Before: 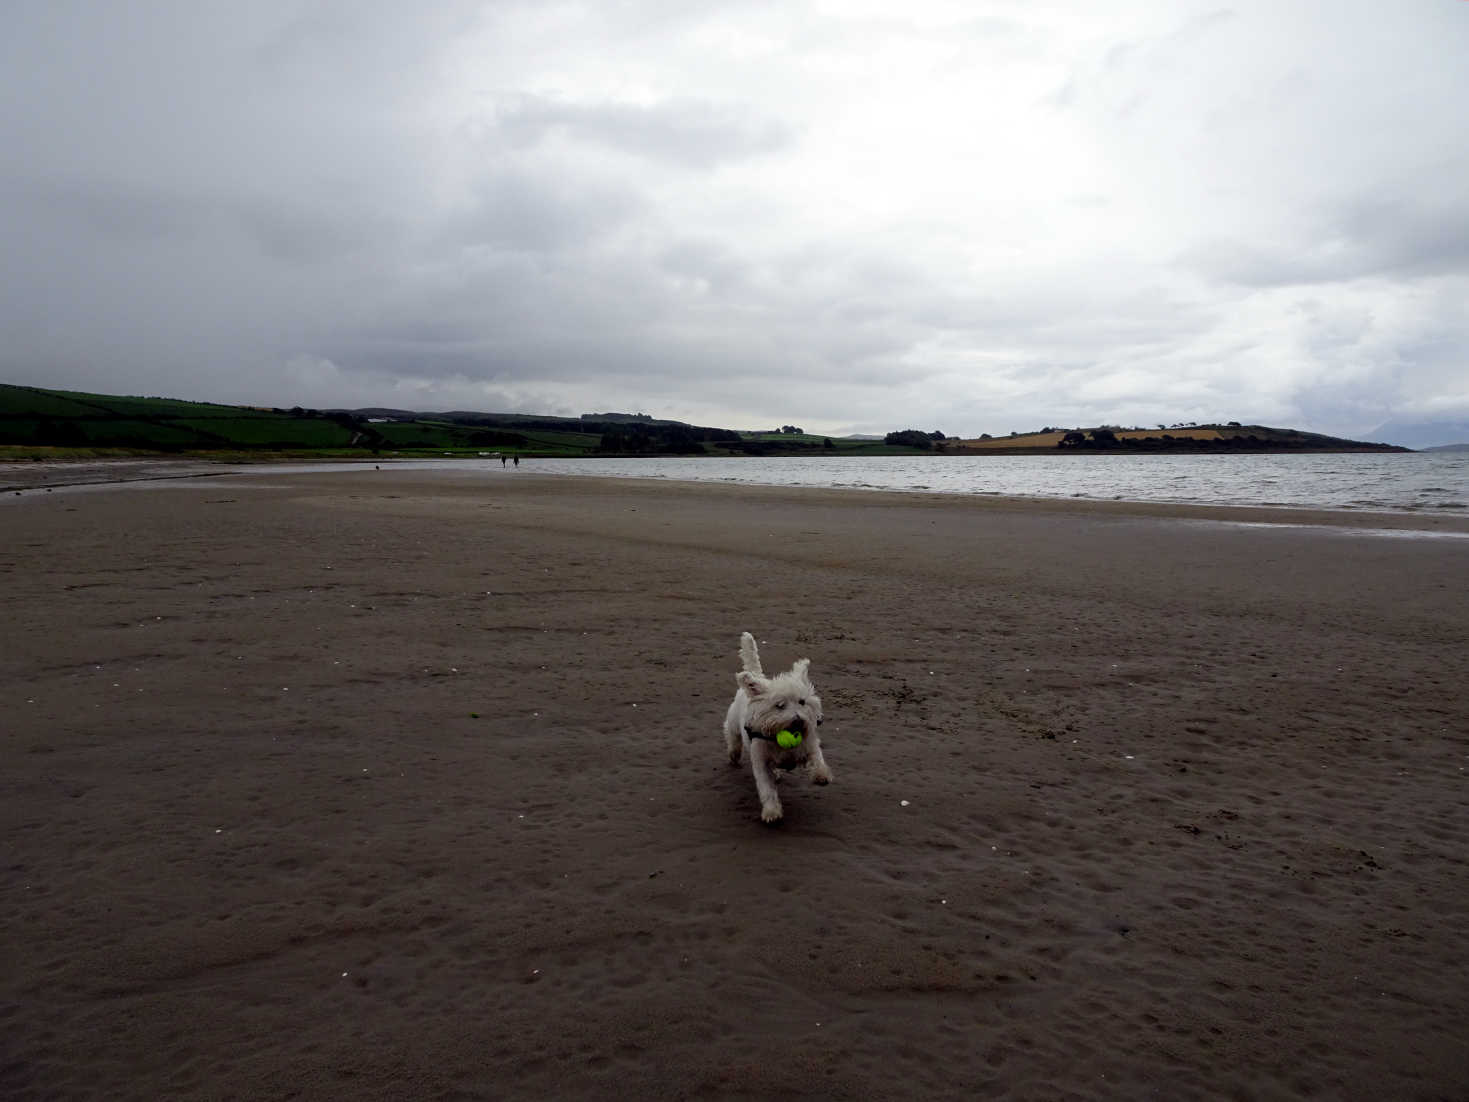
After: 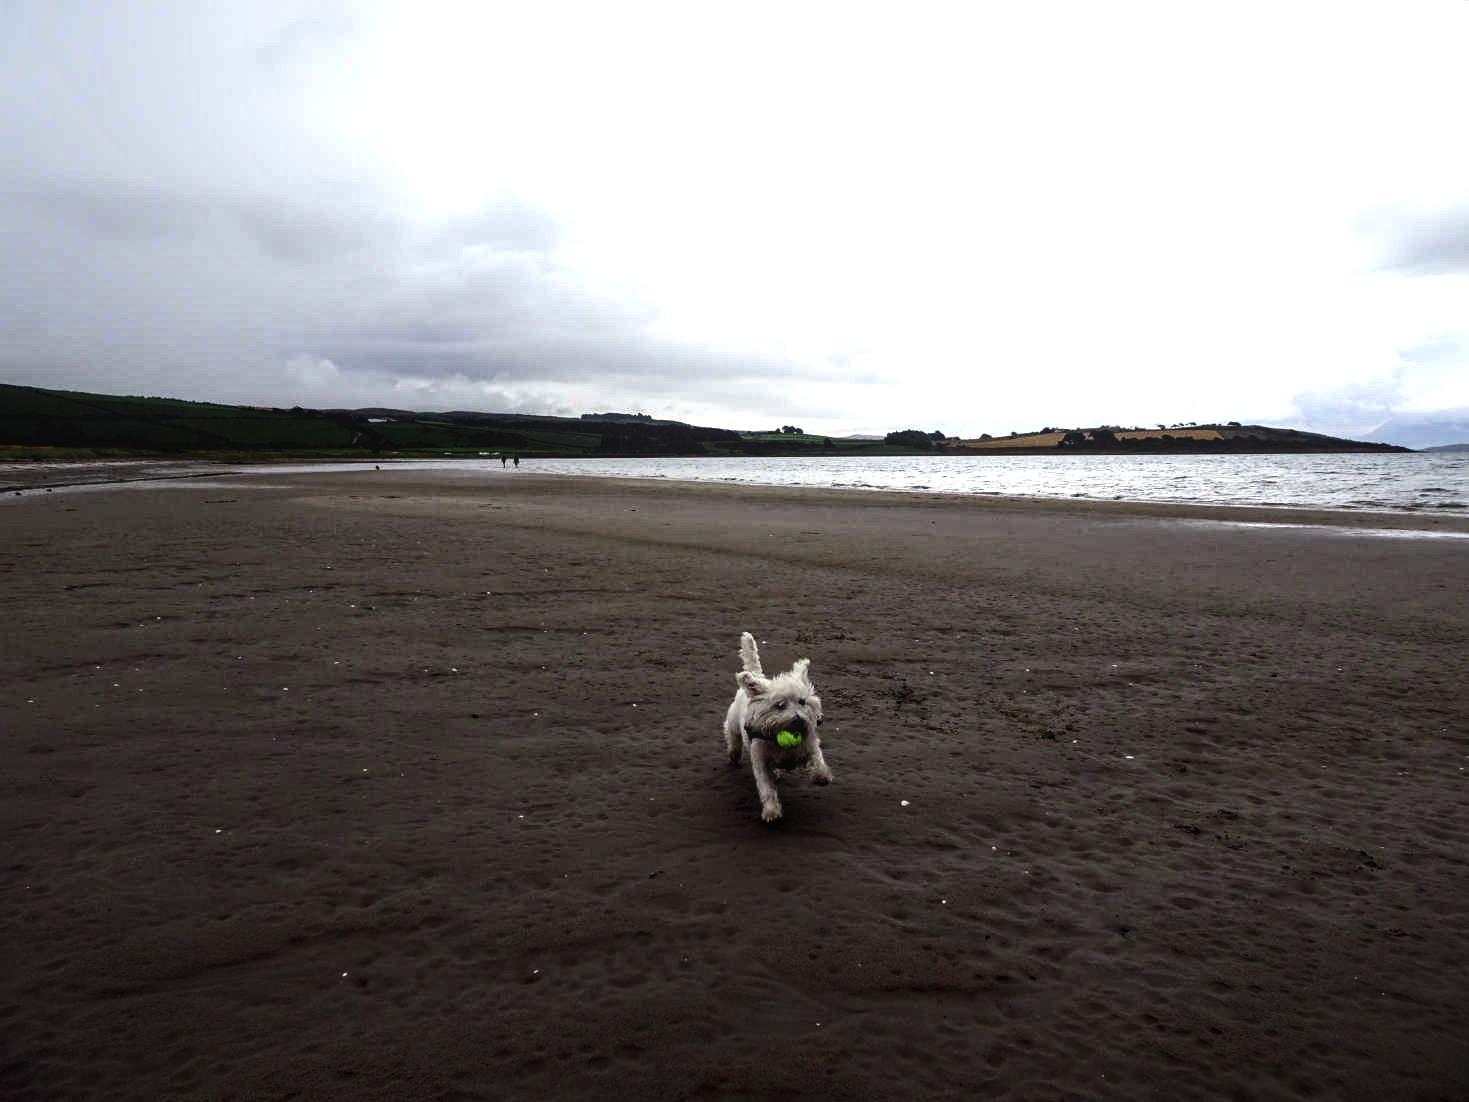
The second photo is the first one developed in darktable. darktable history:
local contrast: on, module defaults
tone equalizer: -8 EV -1.06 EV, -7 EV -1.03 EV, -6 EV -0.892 EV, -5 EV -0.601 EV, -3 EV 0.553 EV, -2 EV 0.865 EV, -1 EV 0.997 EV, +0 EV 1.08 EV, edges refinement/feathering 500, mask exposure compensation -1.57 EV, preserve details no
